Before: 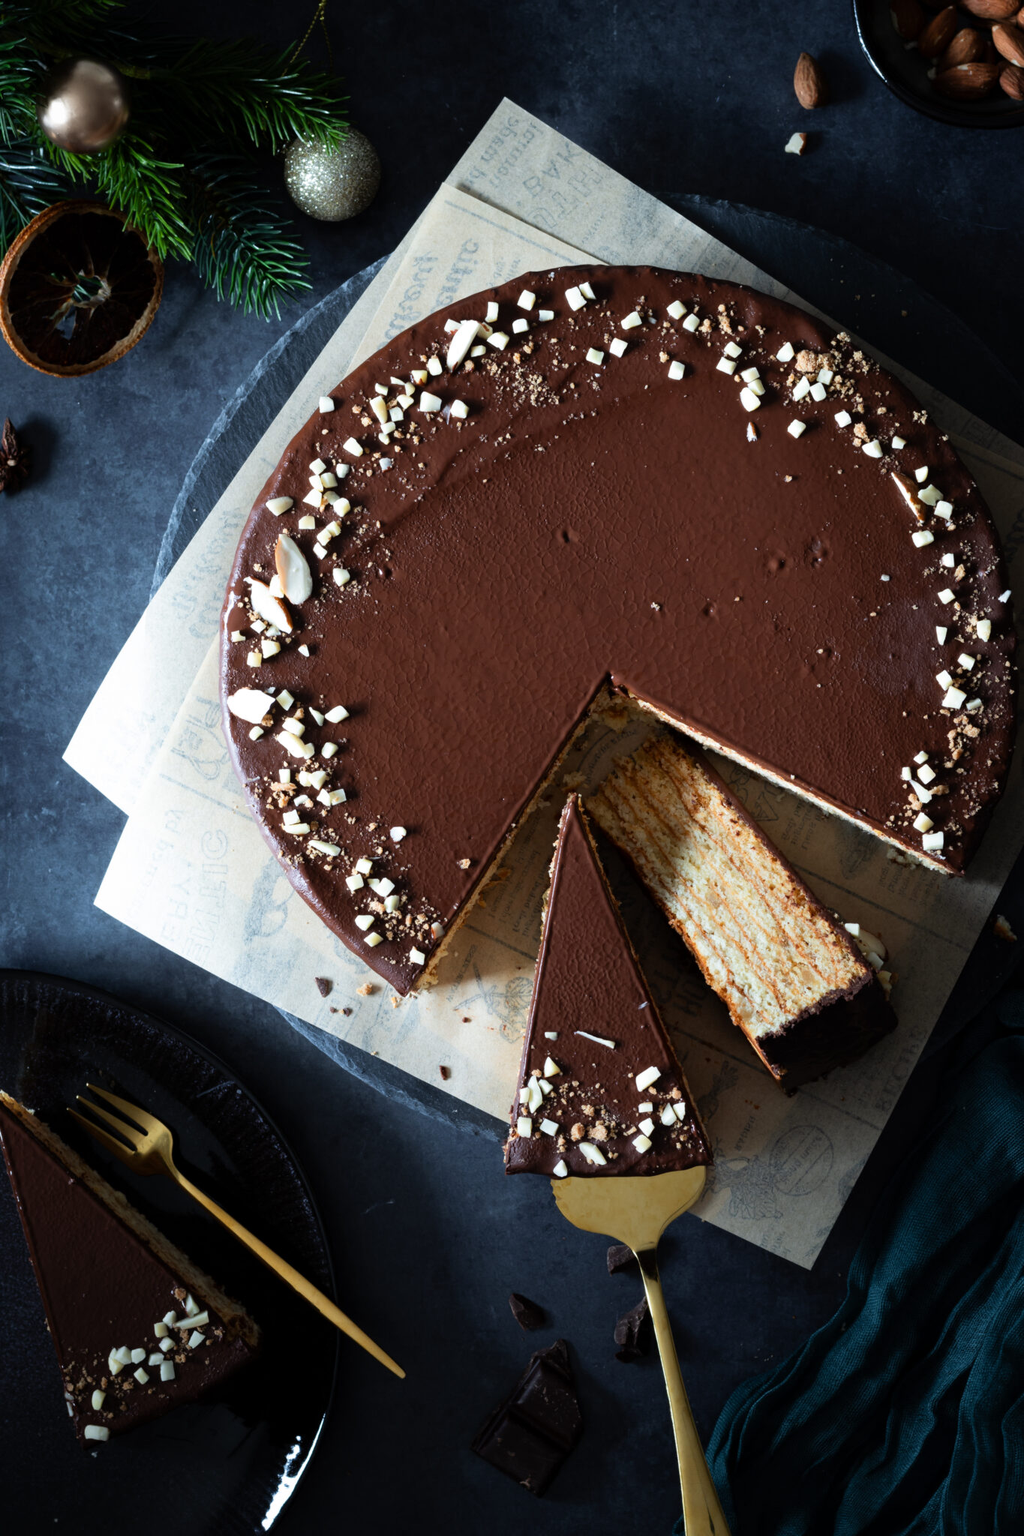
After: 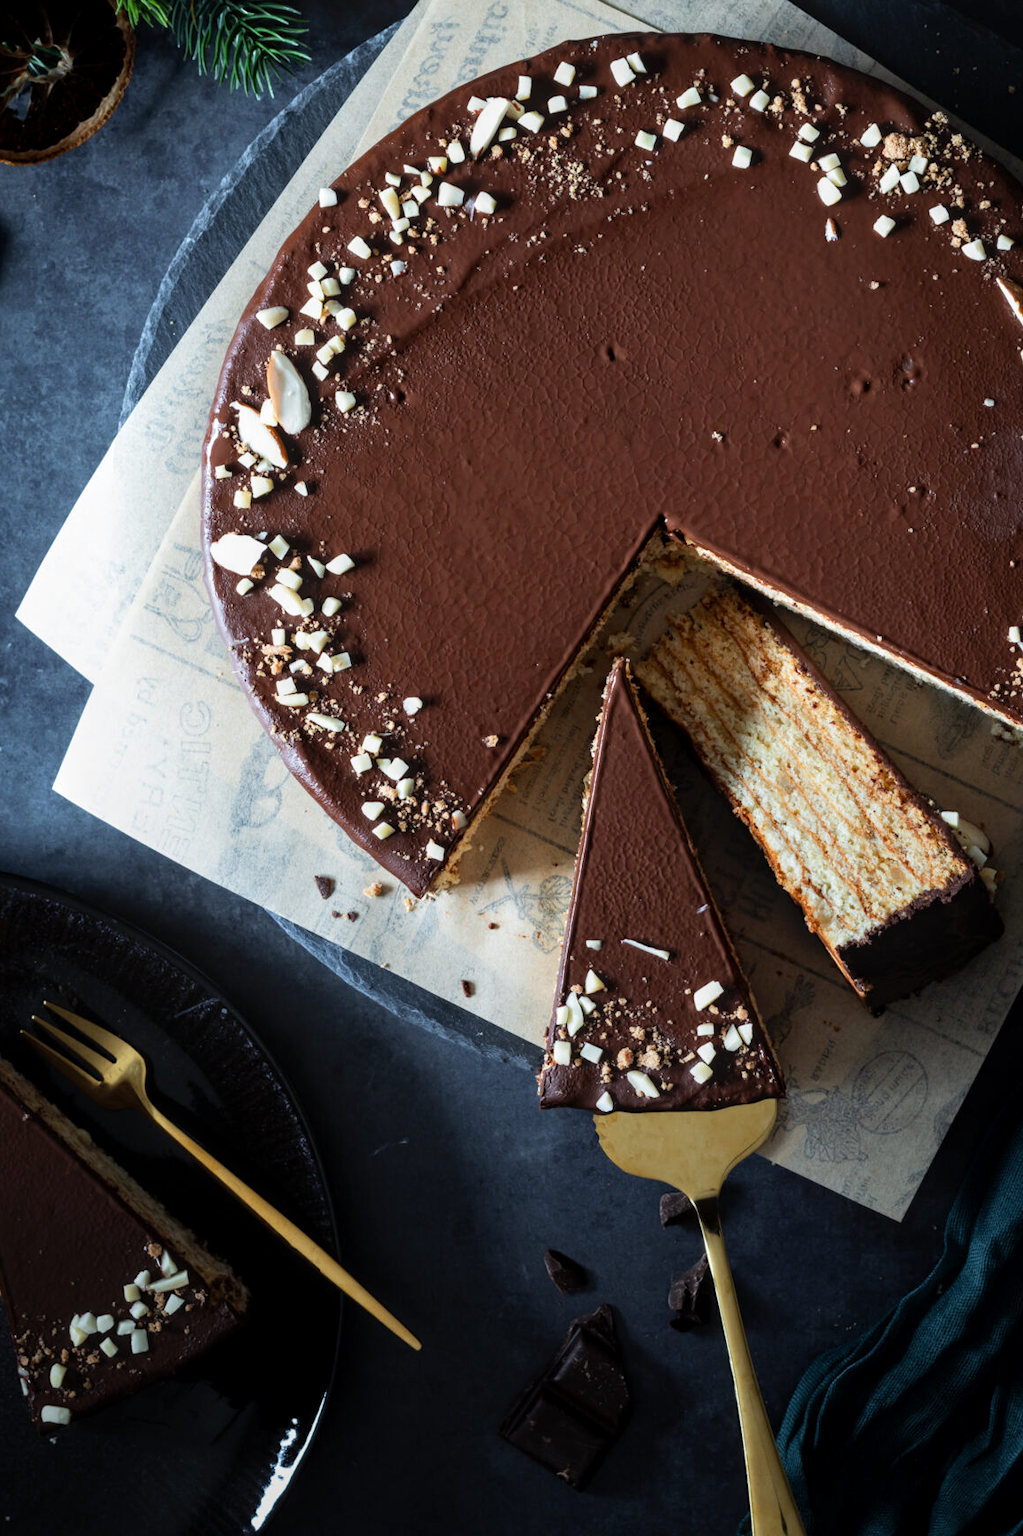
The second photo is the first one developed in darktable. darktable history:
local contrast: on, module defaults
crop and rotate: left 4.842%, top 15.51%, right 10.668%
